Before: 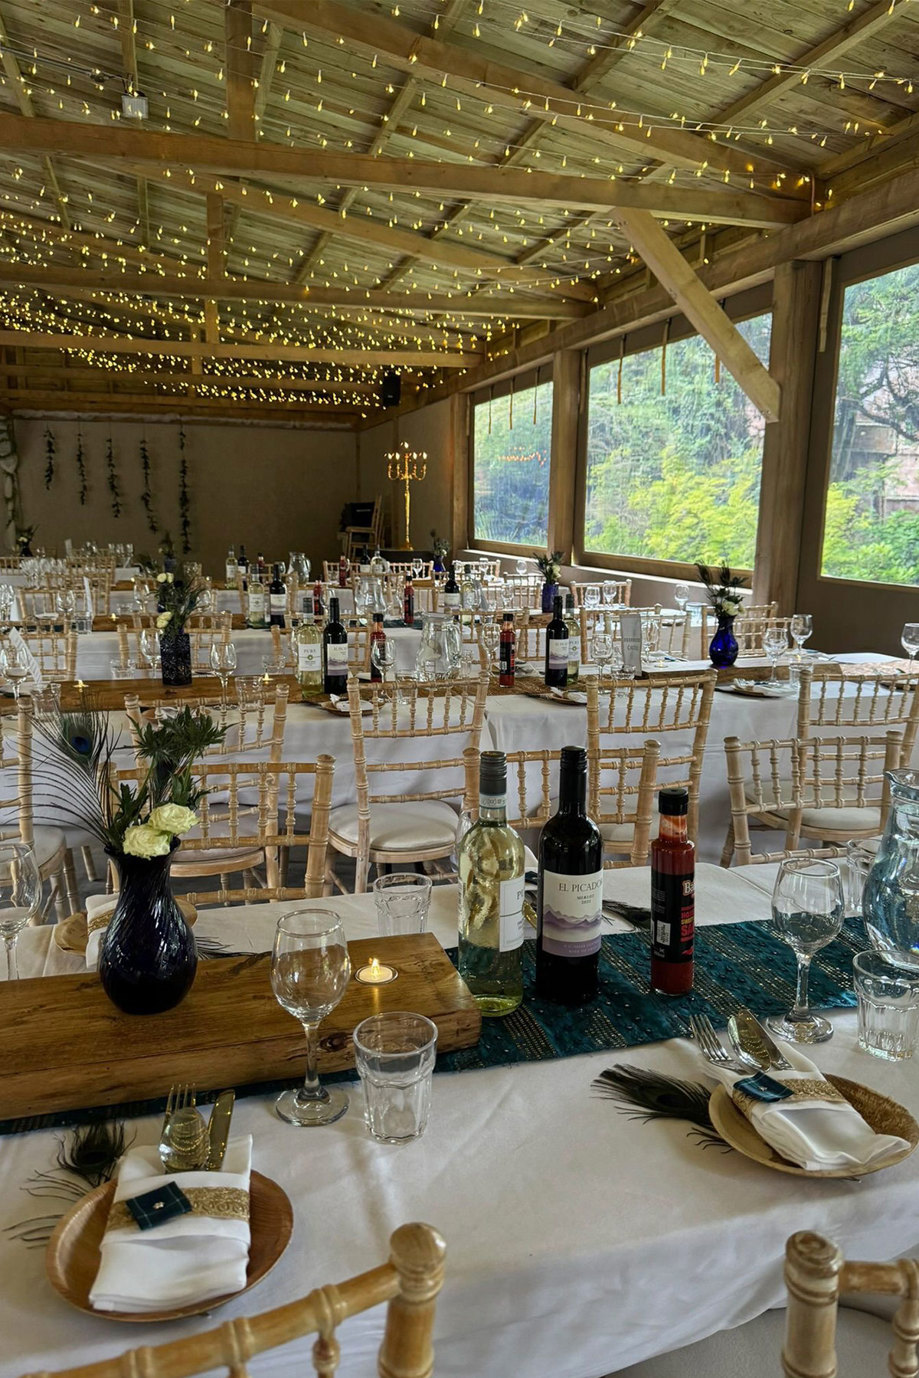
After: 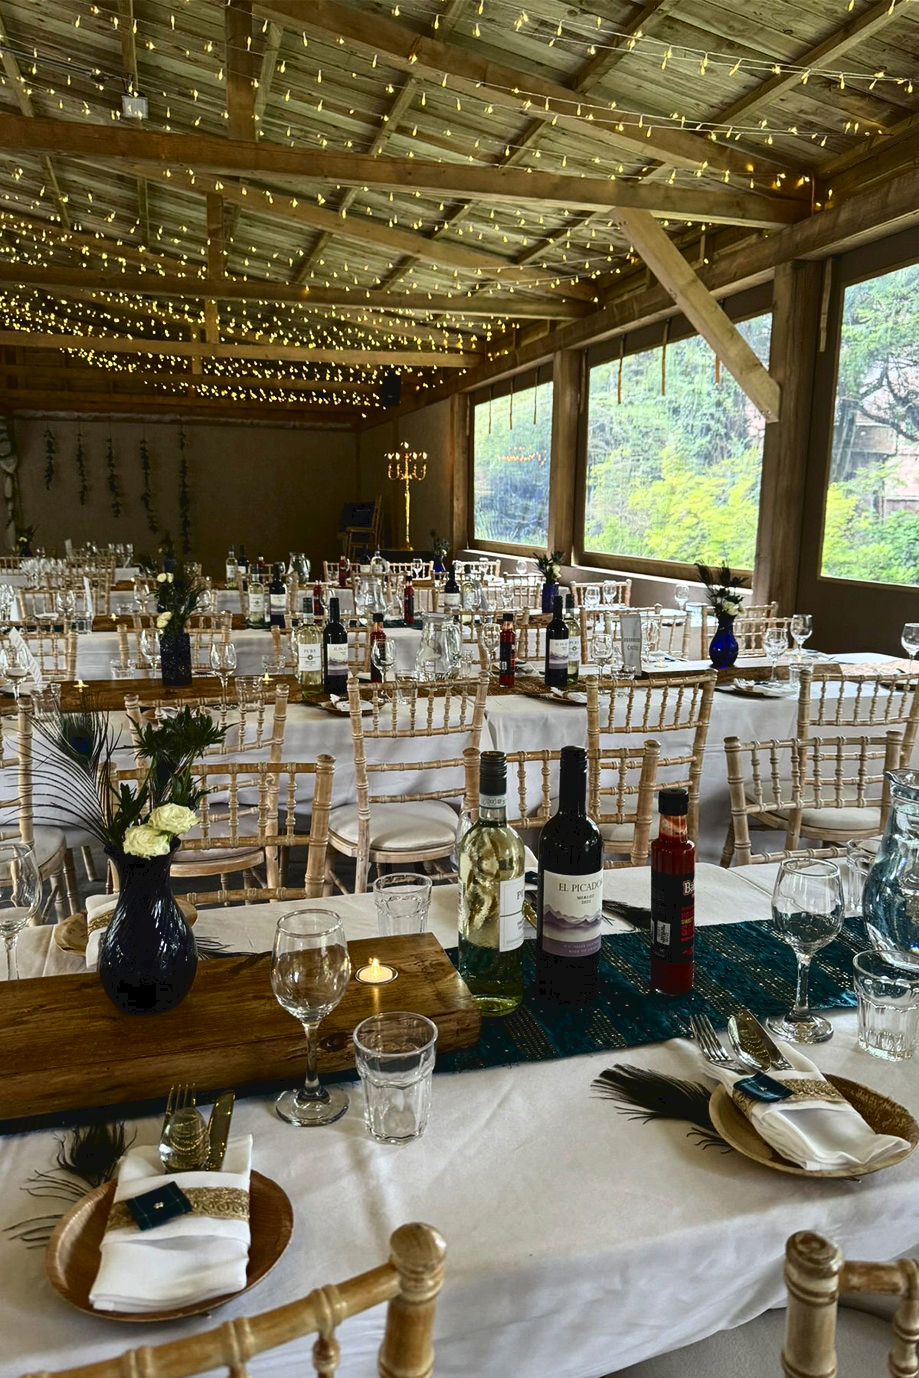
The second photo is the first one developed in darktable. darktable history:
tone curve: curves: ch0 [(0, 0) (0.003, 0.047) (0.011, 0.047) (0.025, 0.049) (0.044, 0.051) (0.069, 0.055) (0.1, 0.066) (0.136, 0.089) (0.177, 0.12) (0.224, 0.155) (0.277, 0.205) (0.335, 0.281) (0.399, 0.37) (0.468, 0.47) (0.543, 0.574) (0.623, 0.687) (0.709, 0.801) (0.801, 0.89) (0.898, 0.963) (1, 1)], color space Lab, independent channels, preserve colors none
